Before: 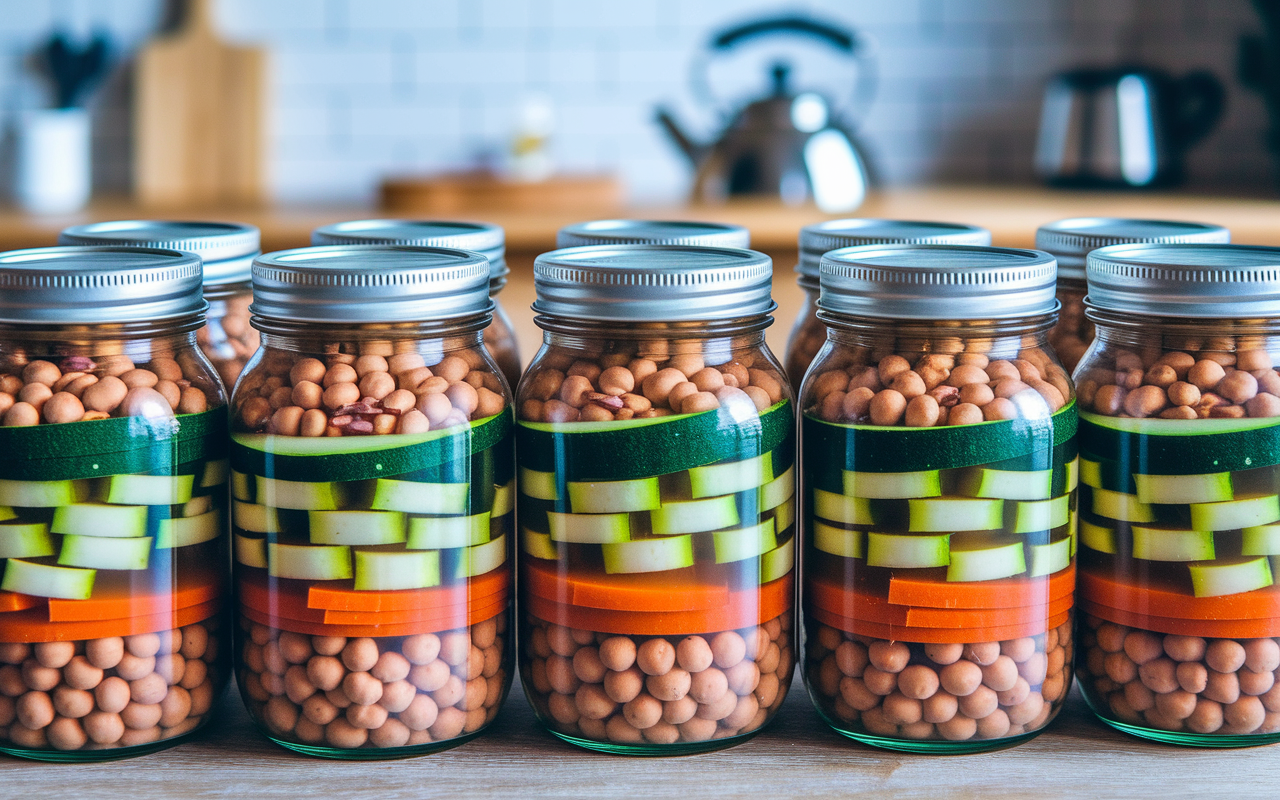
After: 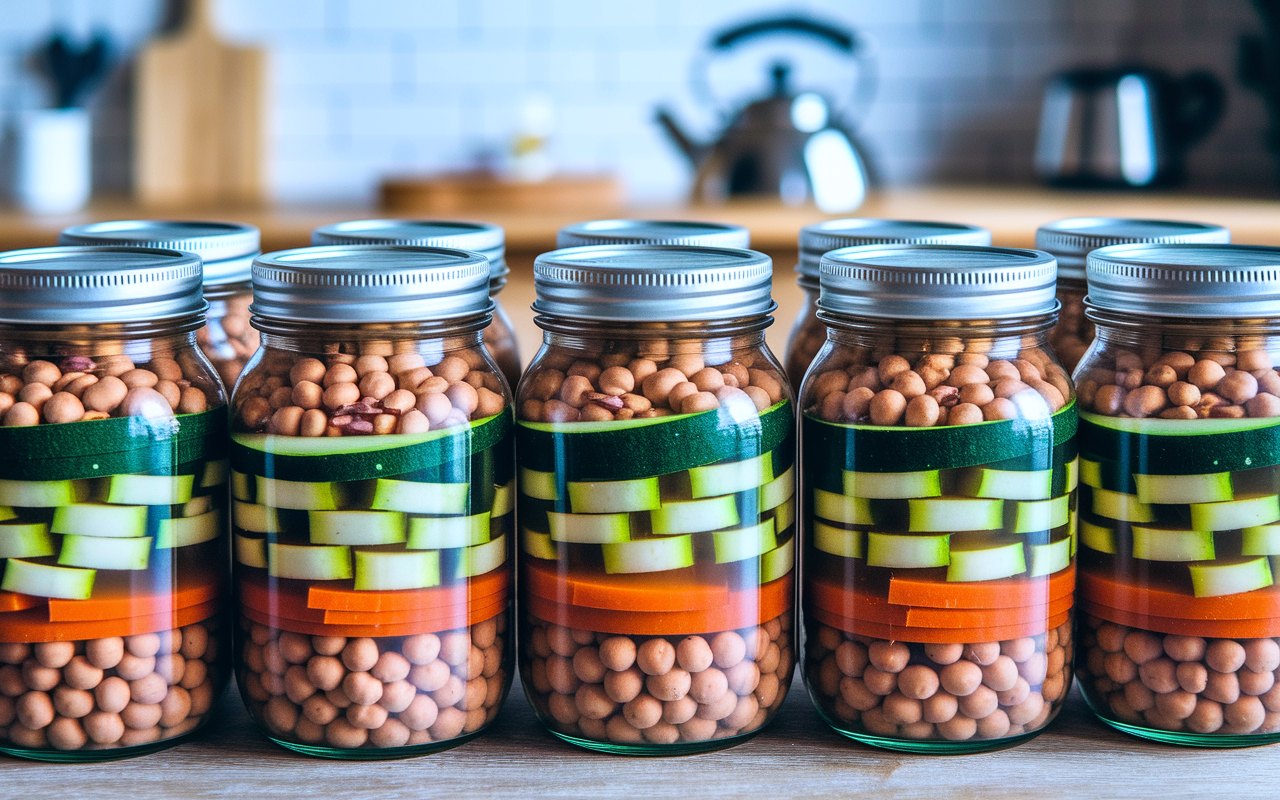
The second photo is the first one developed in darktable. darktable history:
white balance: red 0.976, blue 1.04
rgb curve: curves: ch0 [(0, 0) (0.078, 0.051) (0.929, 0.956) (1, 1)], compensate middle gray true
